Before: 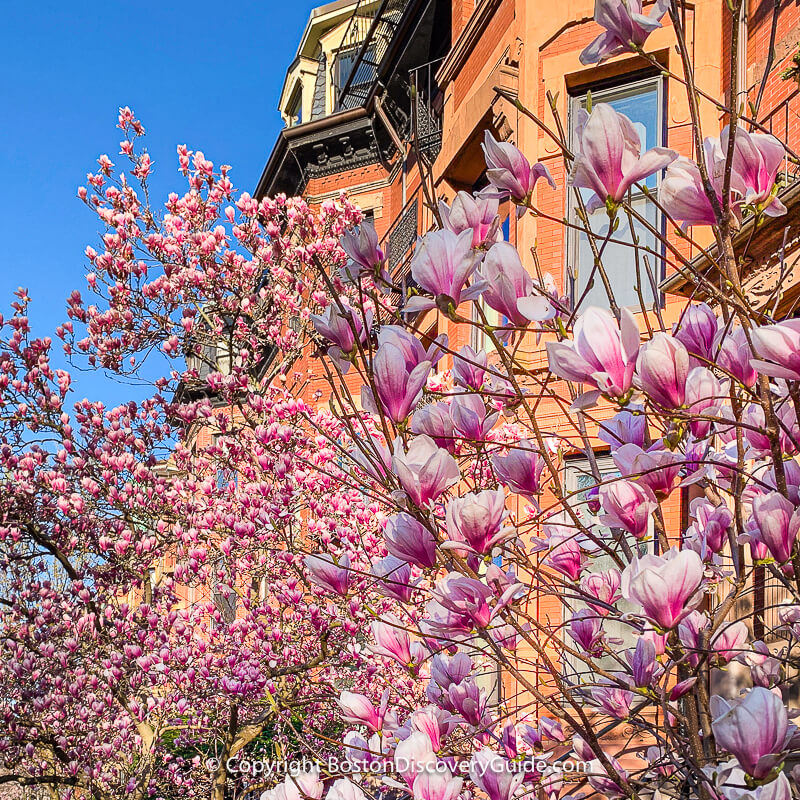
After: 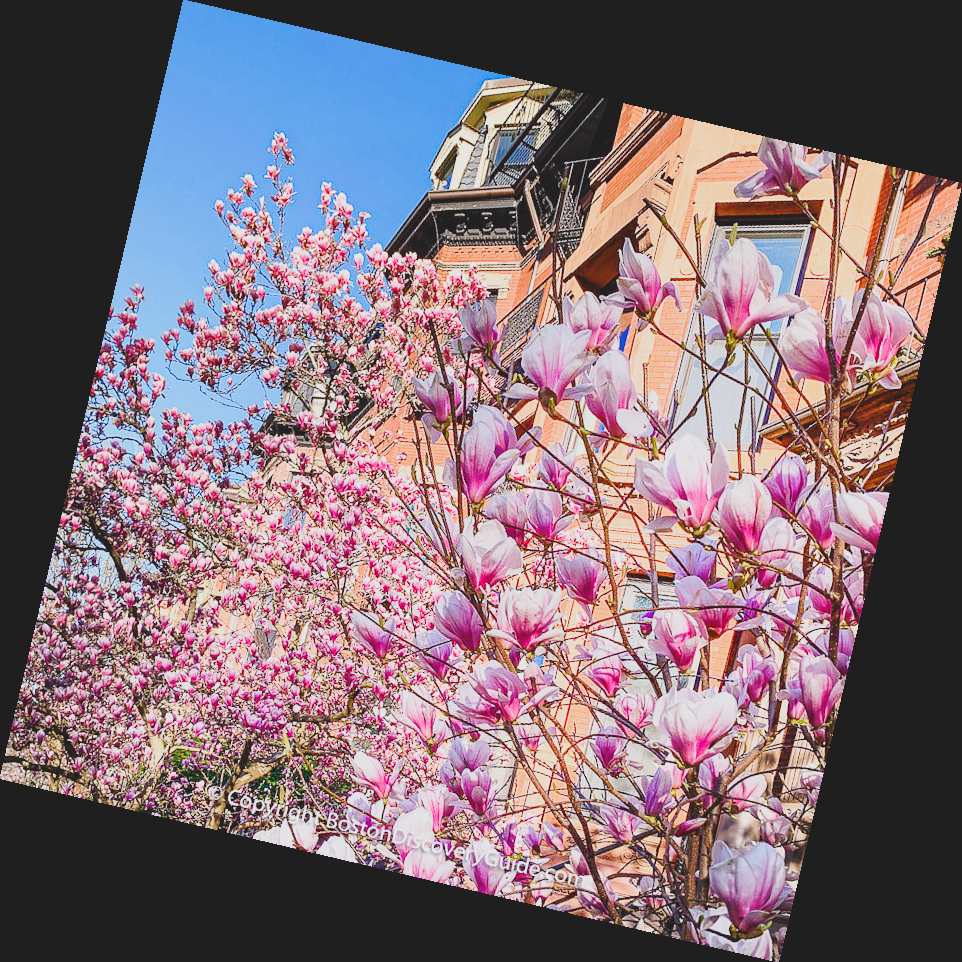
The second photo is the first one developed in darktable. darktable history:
base curve: curves: ch0 [(0, 0) (0.028, 0.03) (0.121, 0.232) (0.46, 0.748) (0.859, 0.968) (1, 1)], preserve colors none
exposure: black level correction 0.001, compensate highlight preservation false
contrast brightness saturation: contrast -0.15, brightness 0.05, saturation -0.12
color calibration: illuminant as shot in camera, x 0.358, y 0.373, temperature 4628.91 K
rotate and perspective: rotation 13.27°, automatic cropping off
color balance rgb: shadows lift › luminance -10%, shadows lift › chroma 1%, shadows lift › hue 113°, power › luminance -15%, highlights gain › chroma 0.2%, highlights gain › hue 333°, global offset › luminance 0.5%, perceptual saturation grading › global saturation 20%, perceptual saturation grading › highlights -50%, perceptual saturation grading › shadows 25%, contrast -10%
